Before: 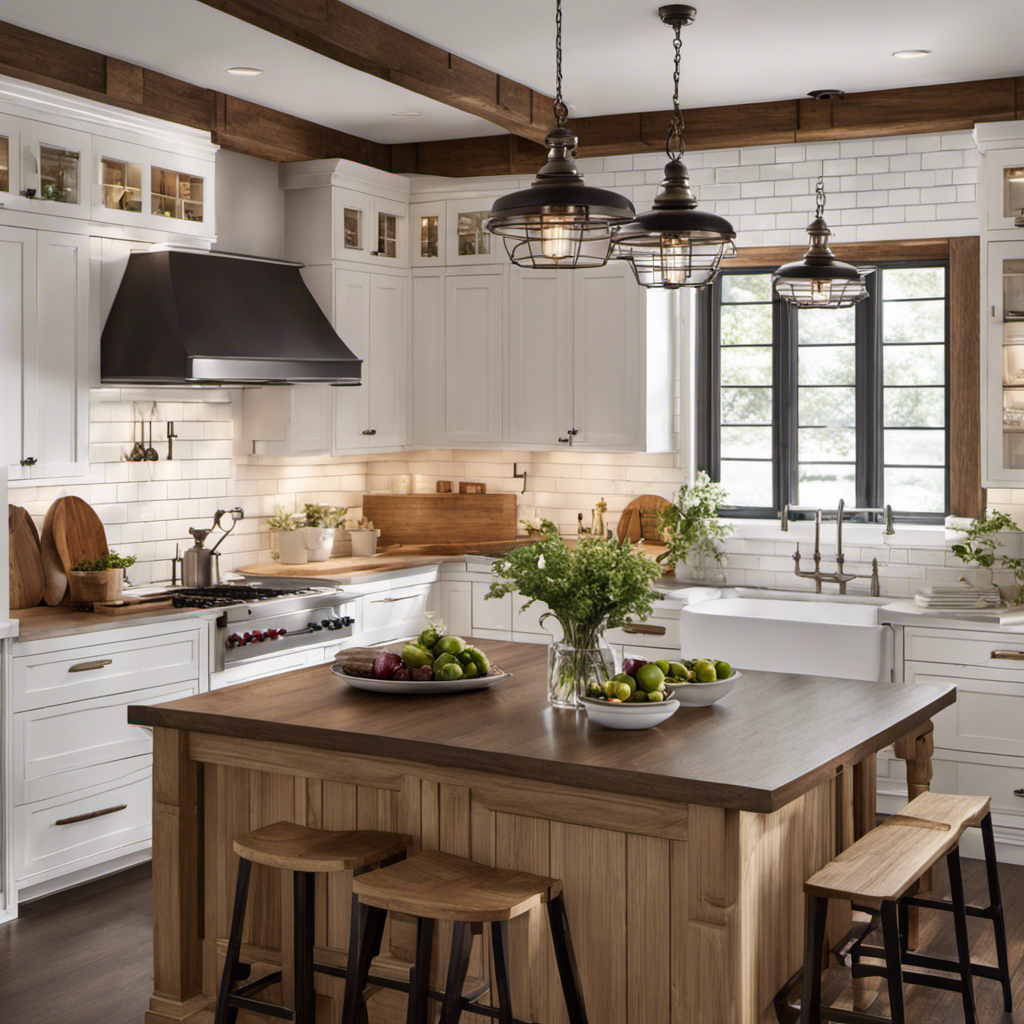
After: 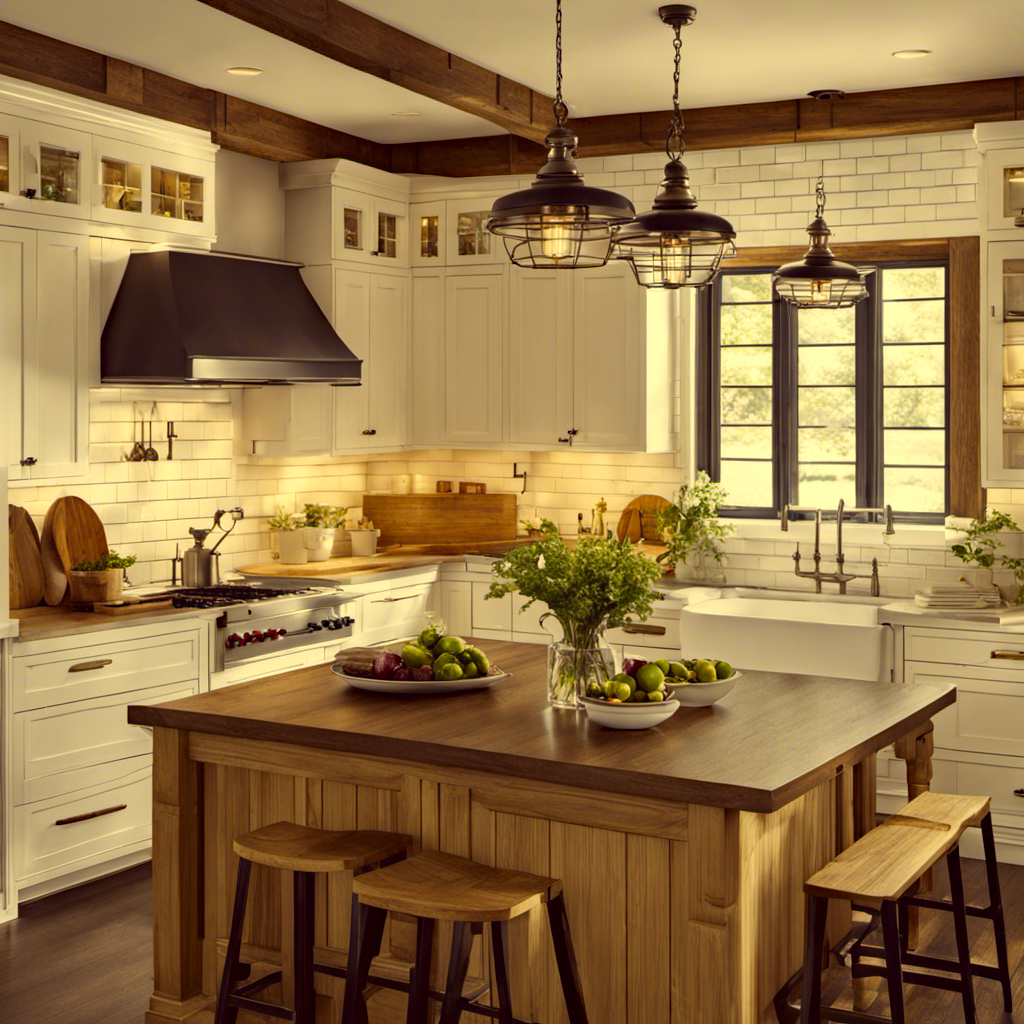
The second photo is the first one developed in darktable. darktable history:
color correction: highlights a* -0.562, highlights b* 39.86, shadows a* 9.31, shadows b* -0.615
haze removal: compatibility mode true, adaptive false
